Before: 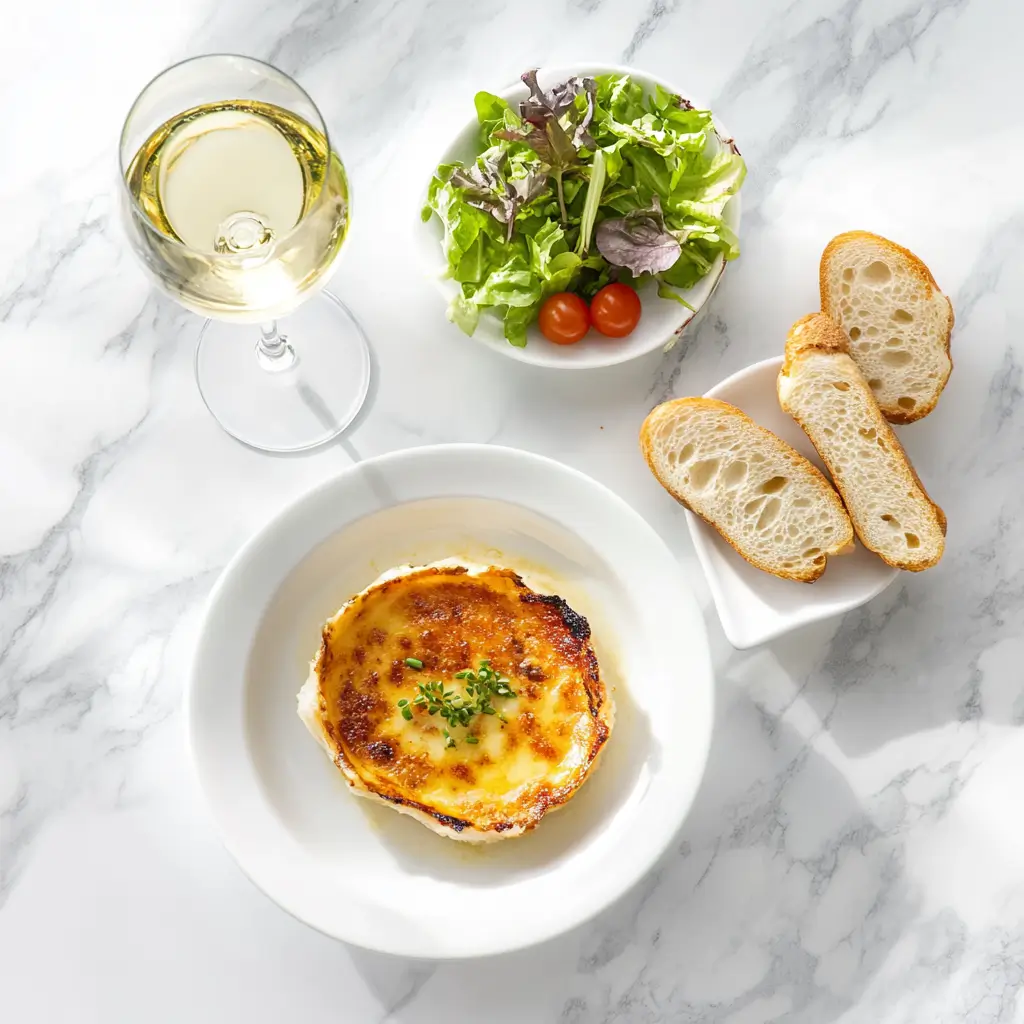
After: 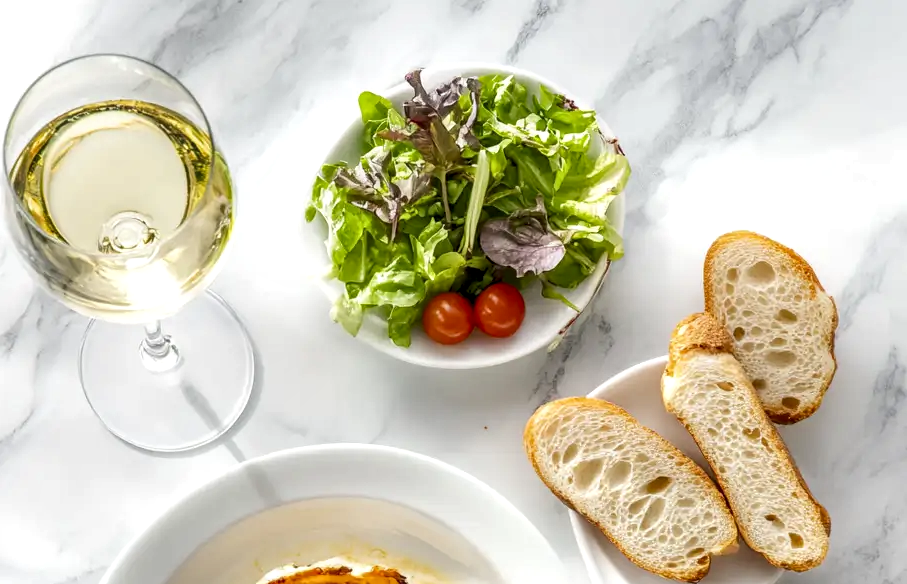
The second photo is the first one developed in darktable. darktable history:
crop and rotate: left 11.423%, bottom 42.876%
local contrast: detail 139%
